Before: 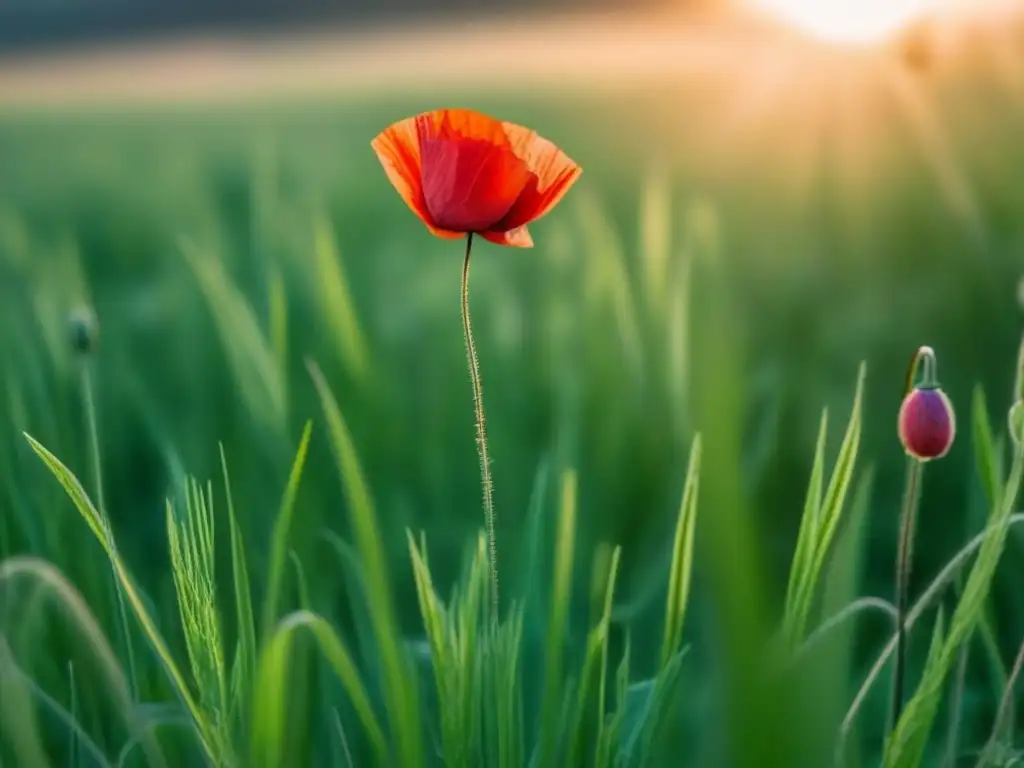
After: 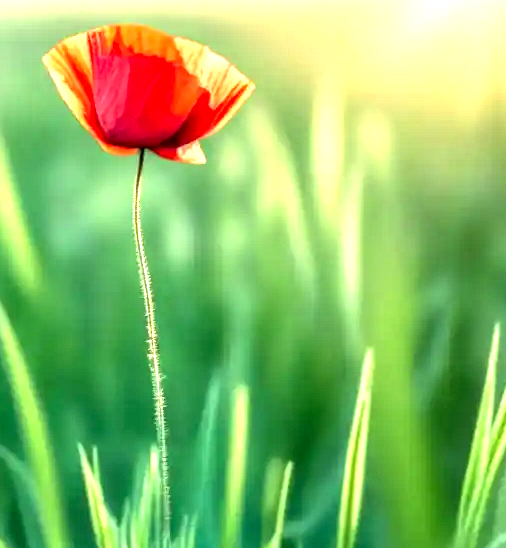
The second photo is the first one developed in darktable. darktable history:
local contrast: detail 150%
crop: left 32.124%, top 10.948%, right 18.399%, bottom 17.583%
exposure: black level correction 0, exposure 1.495 EV, compensate highlight preservation false
